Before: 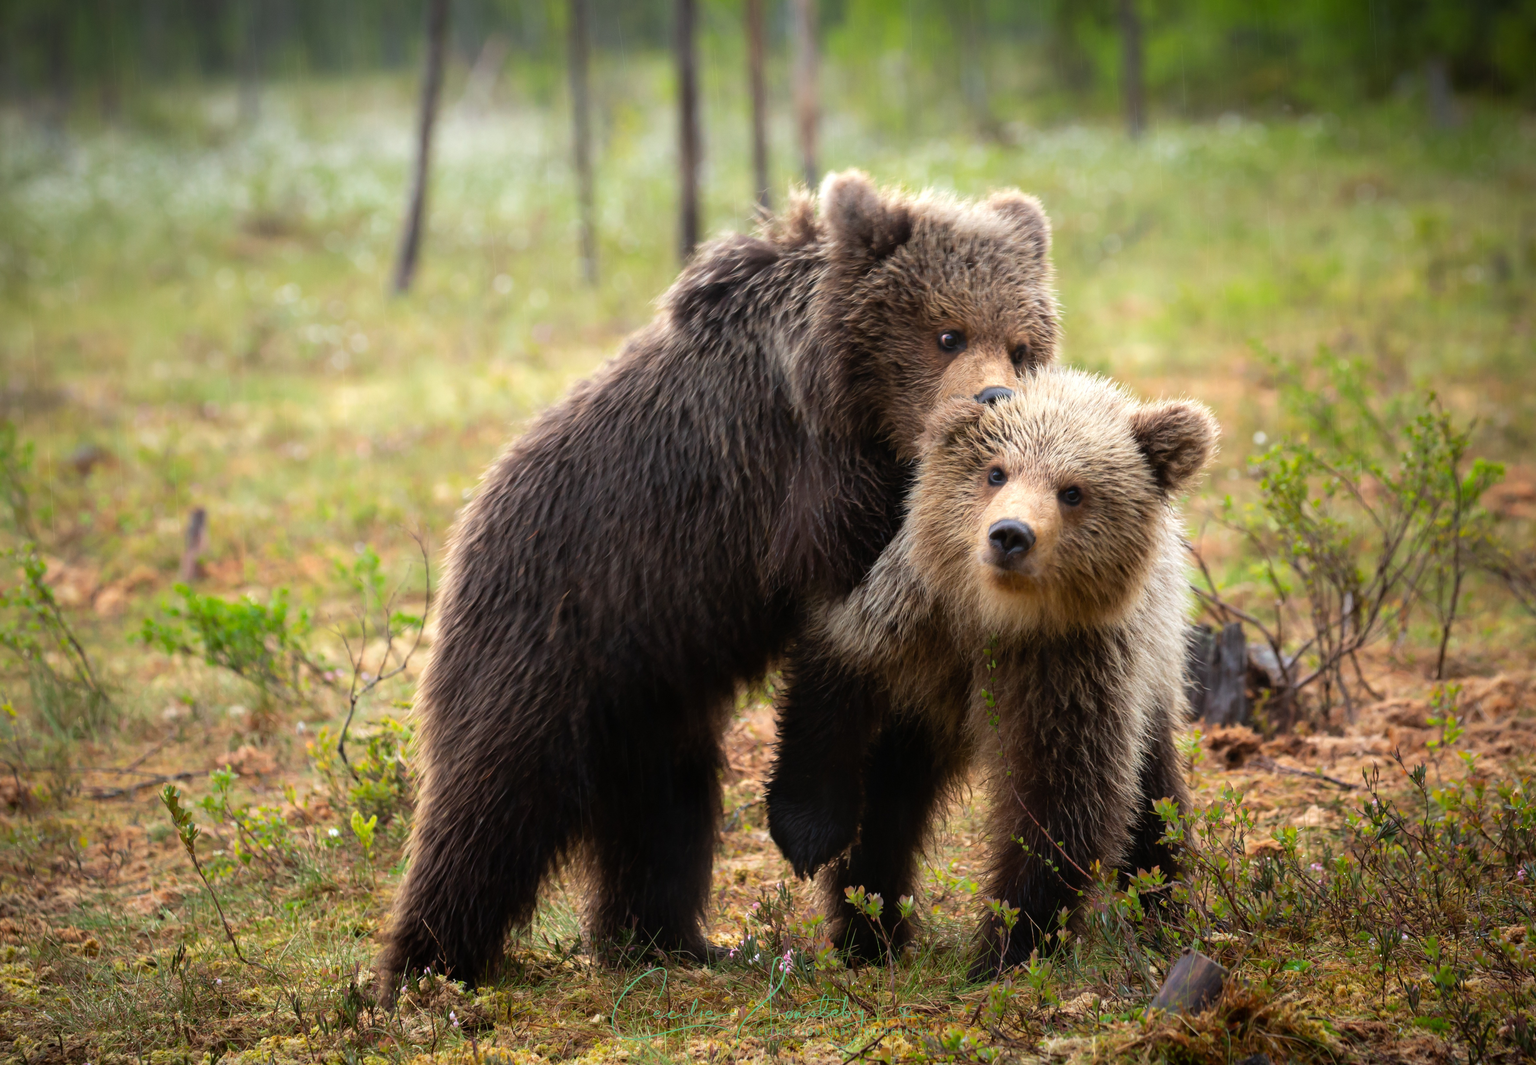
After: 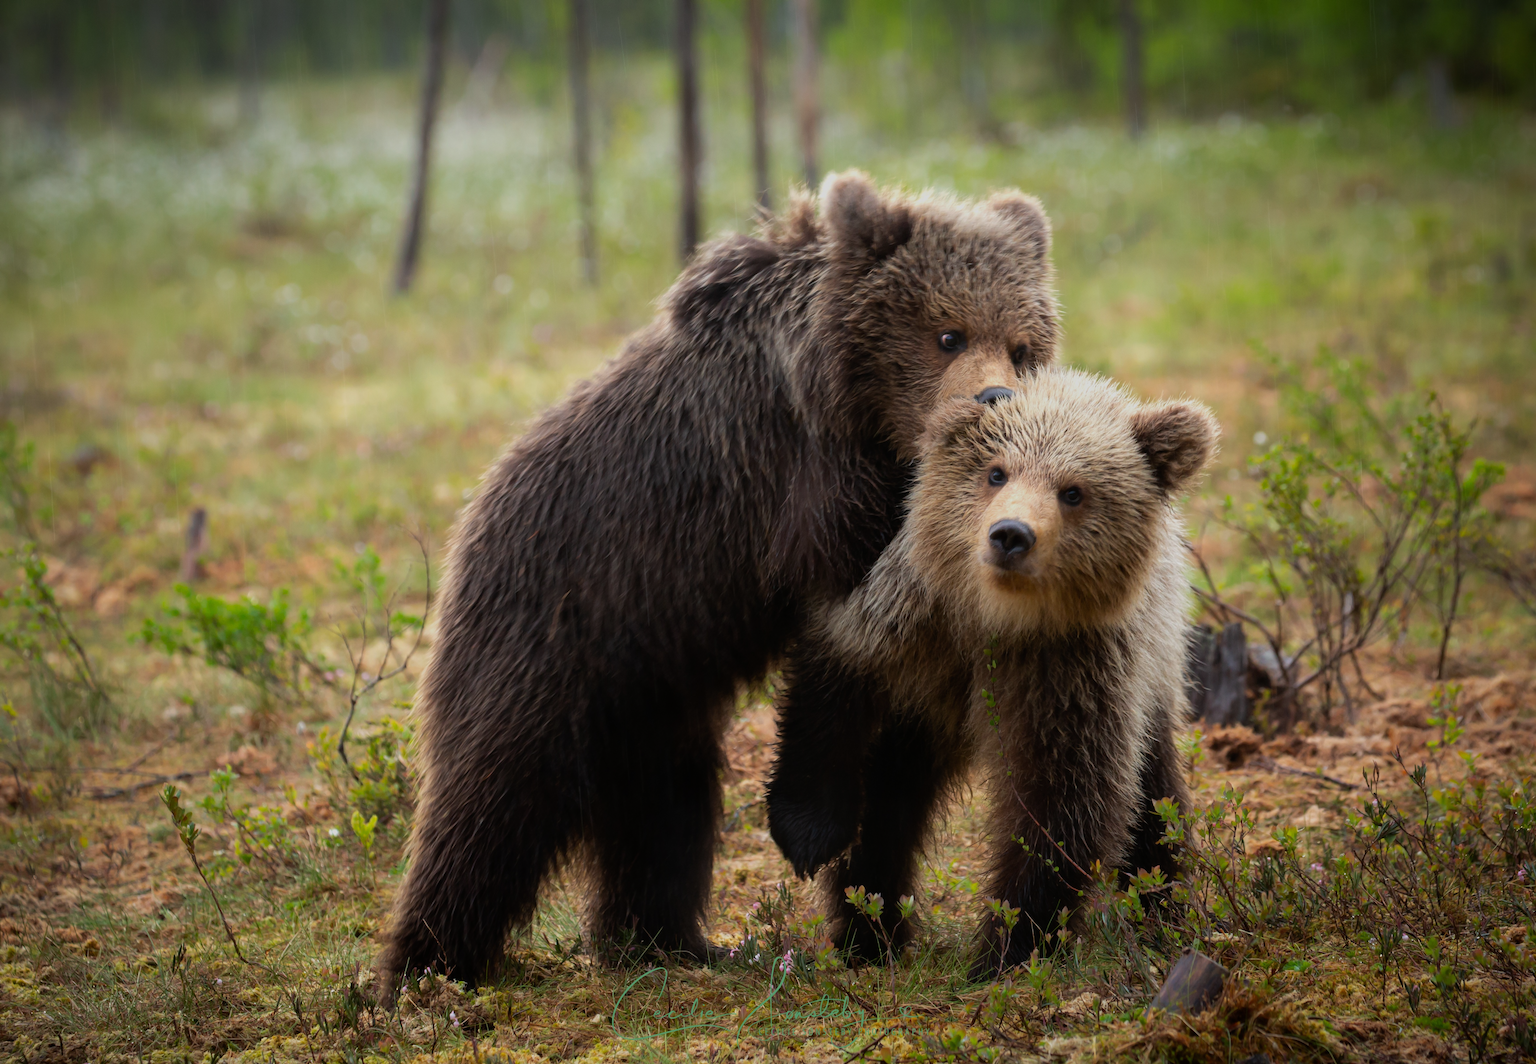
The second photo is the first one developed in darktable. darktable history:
exposure: exposure -0.554 EV, compensate highlight preservation false
